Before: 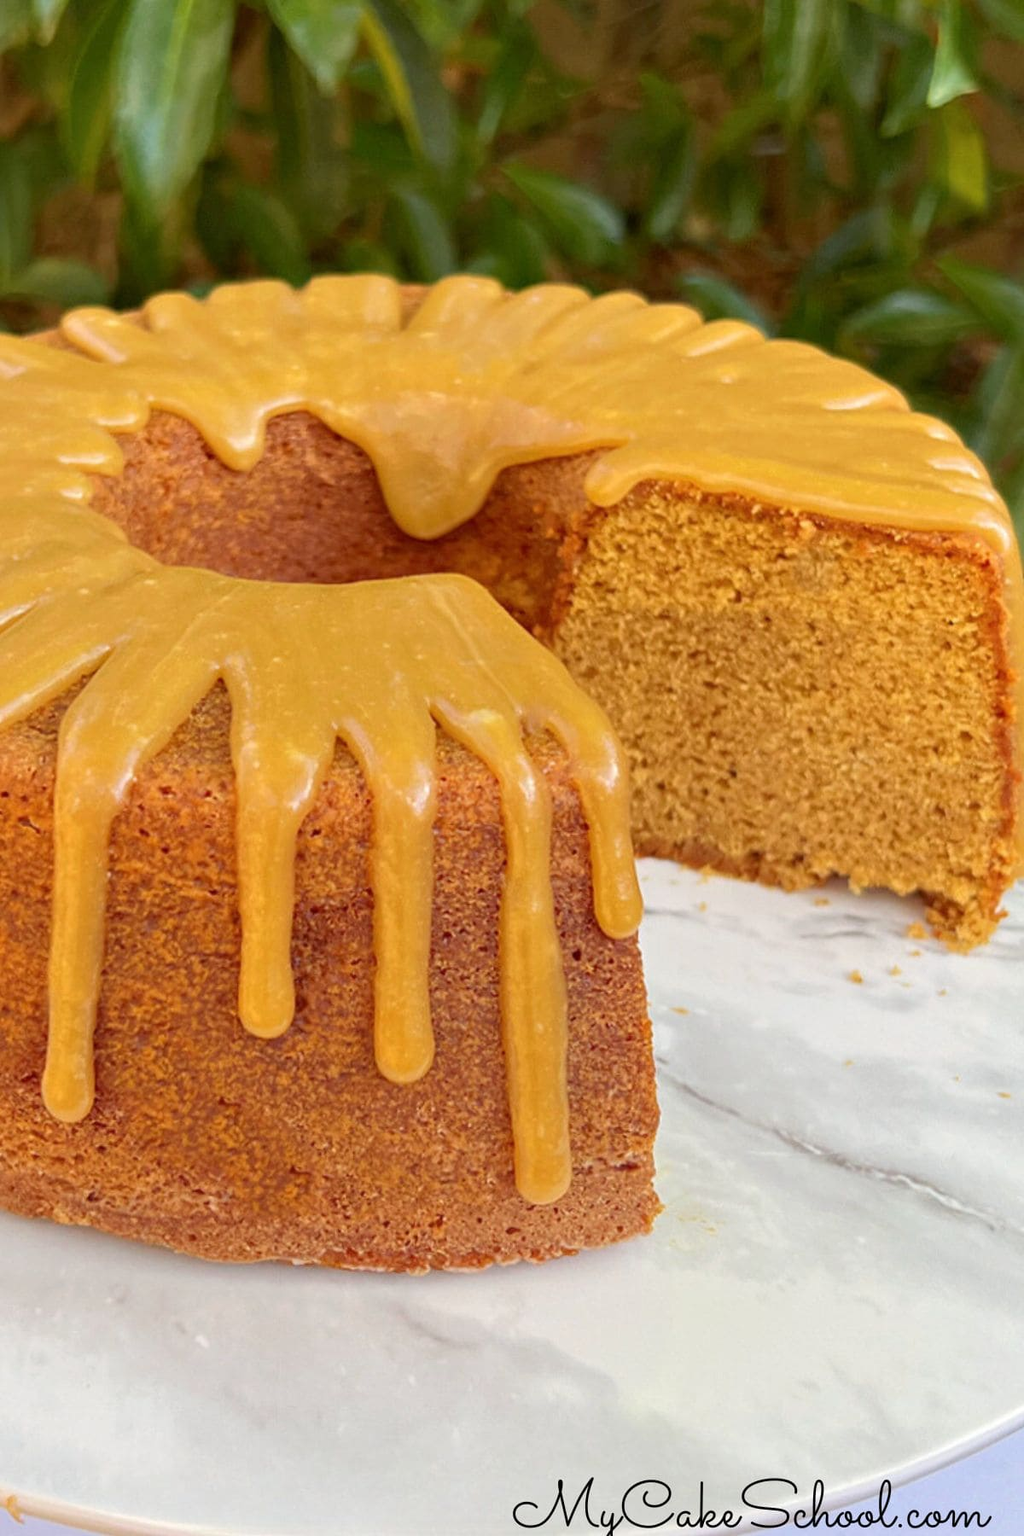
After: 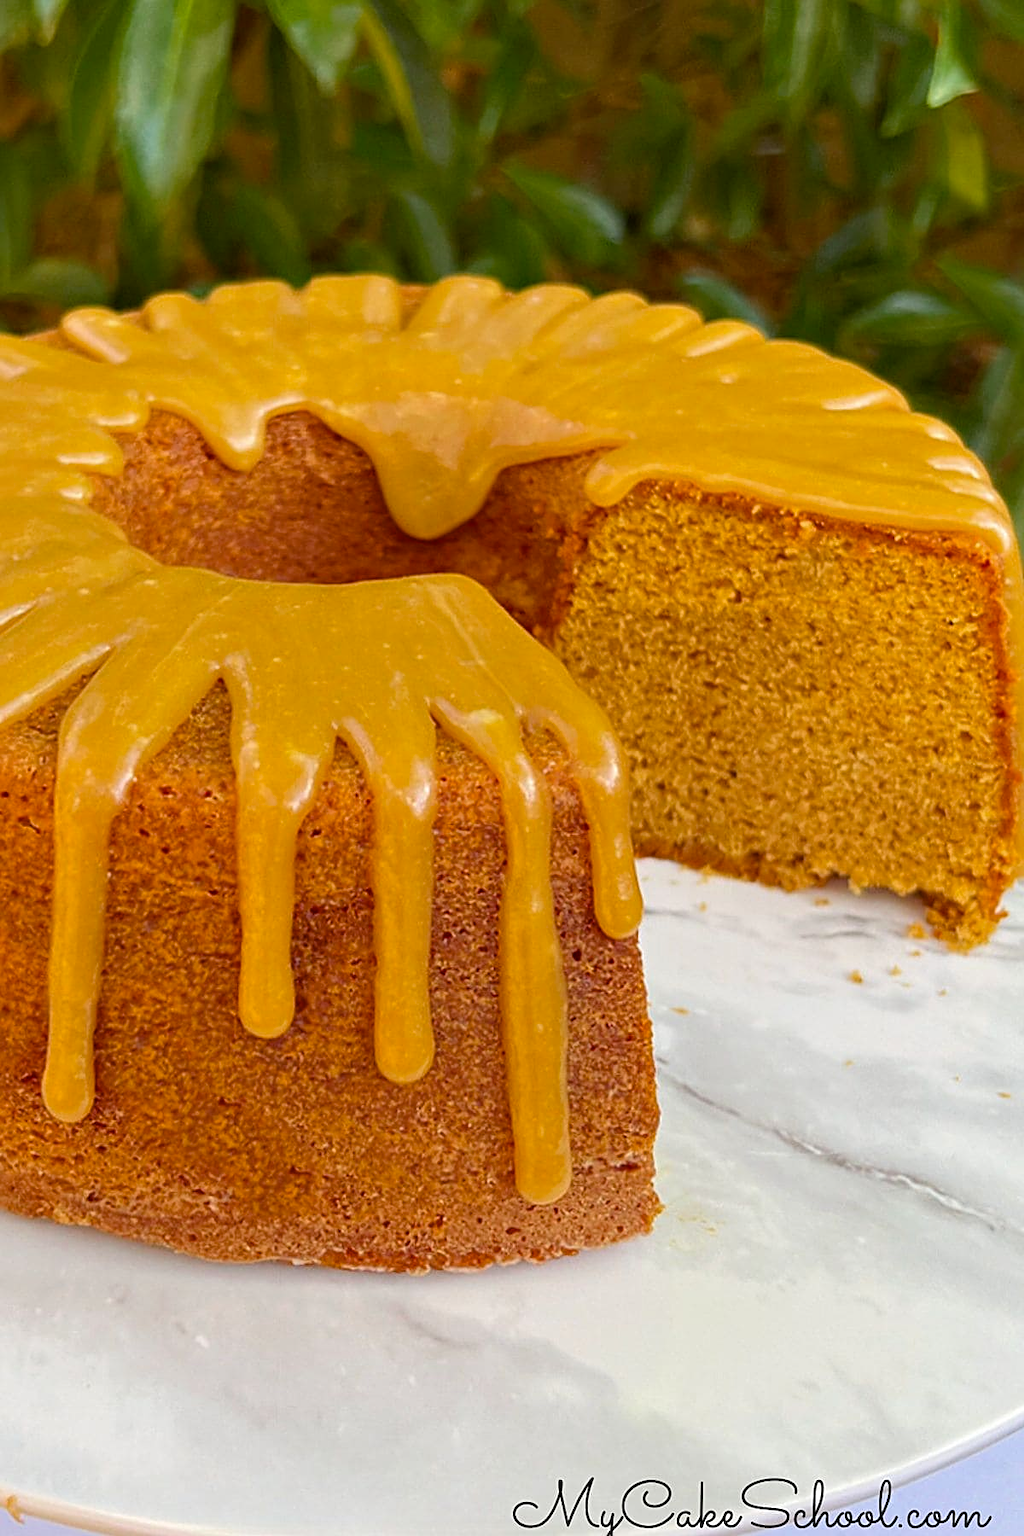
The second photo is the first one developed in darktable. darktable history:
sharpen: on, module defaults
color balance rgb: perceptual saturation grading › global saturation 8.89%, saturation formula JzAzBz (2021)
